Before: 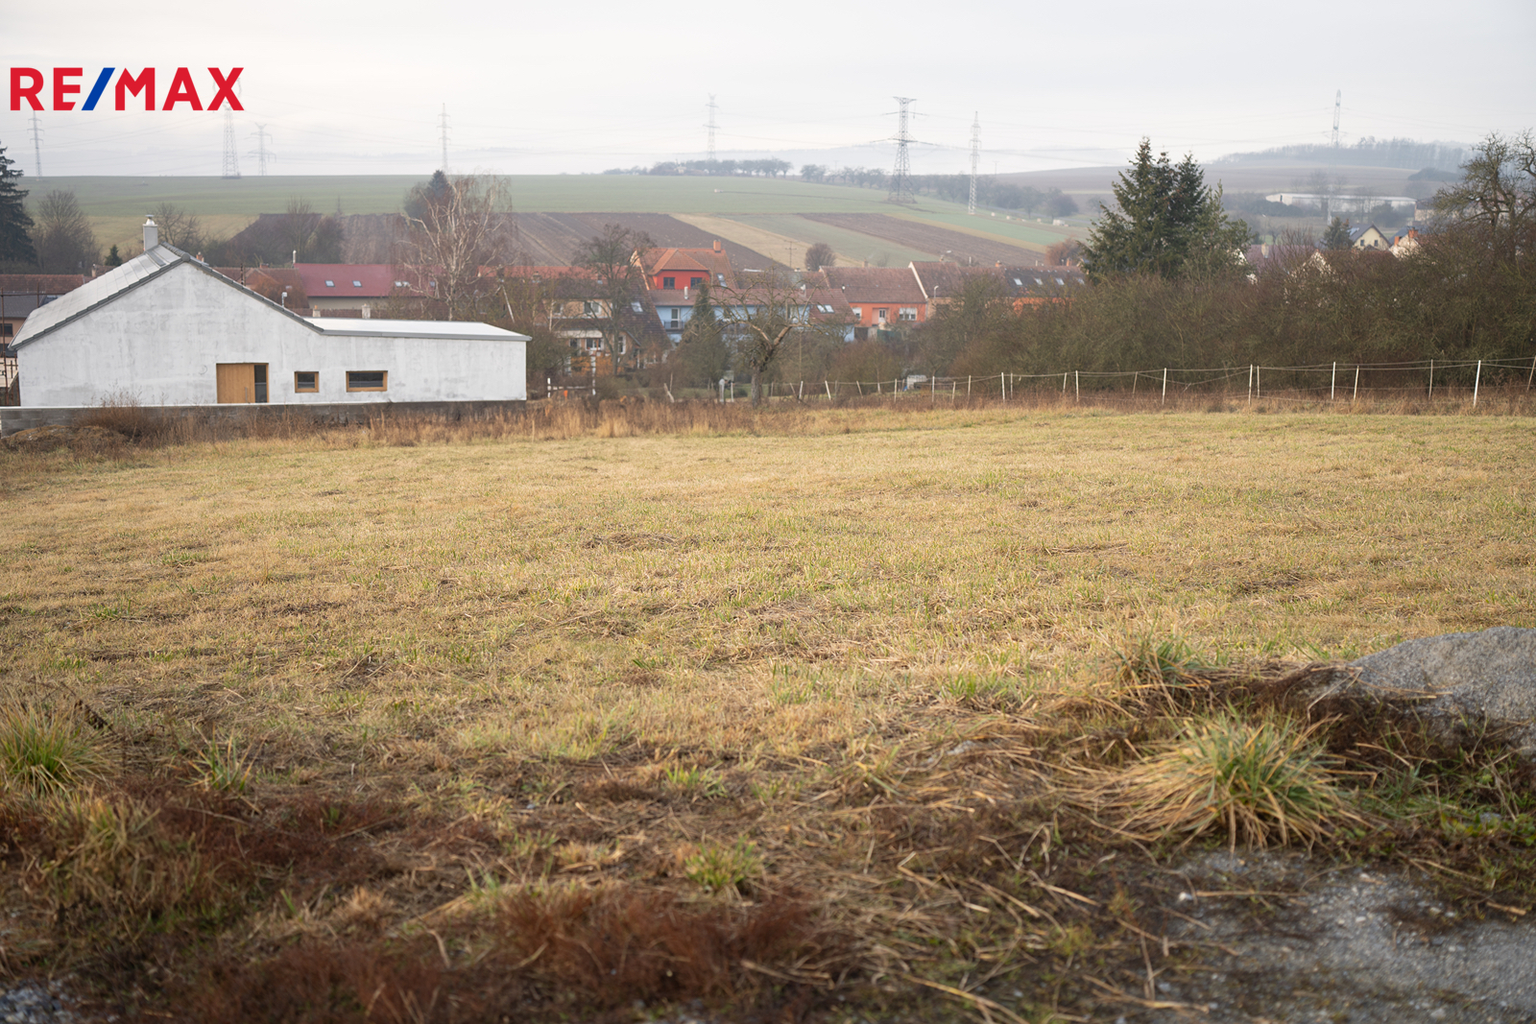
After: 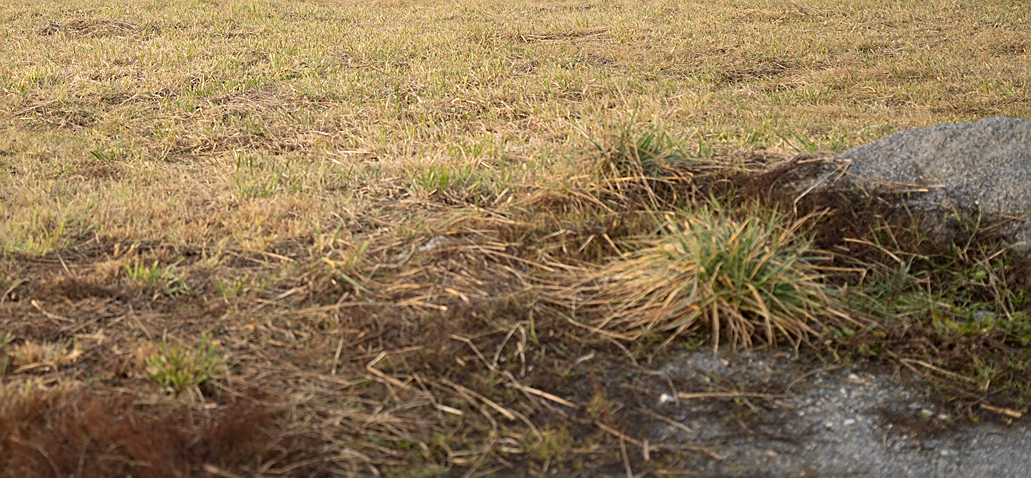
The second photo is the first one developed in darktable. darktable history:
crop and rotate: left 35.509%, top 50.238%, bottom 4.934%
sharpen: on, module defaults
